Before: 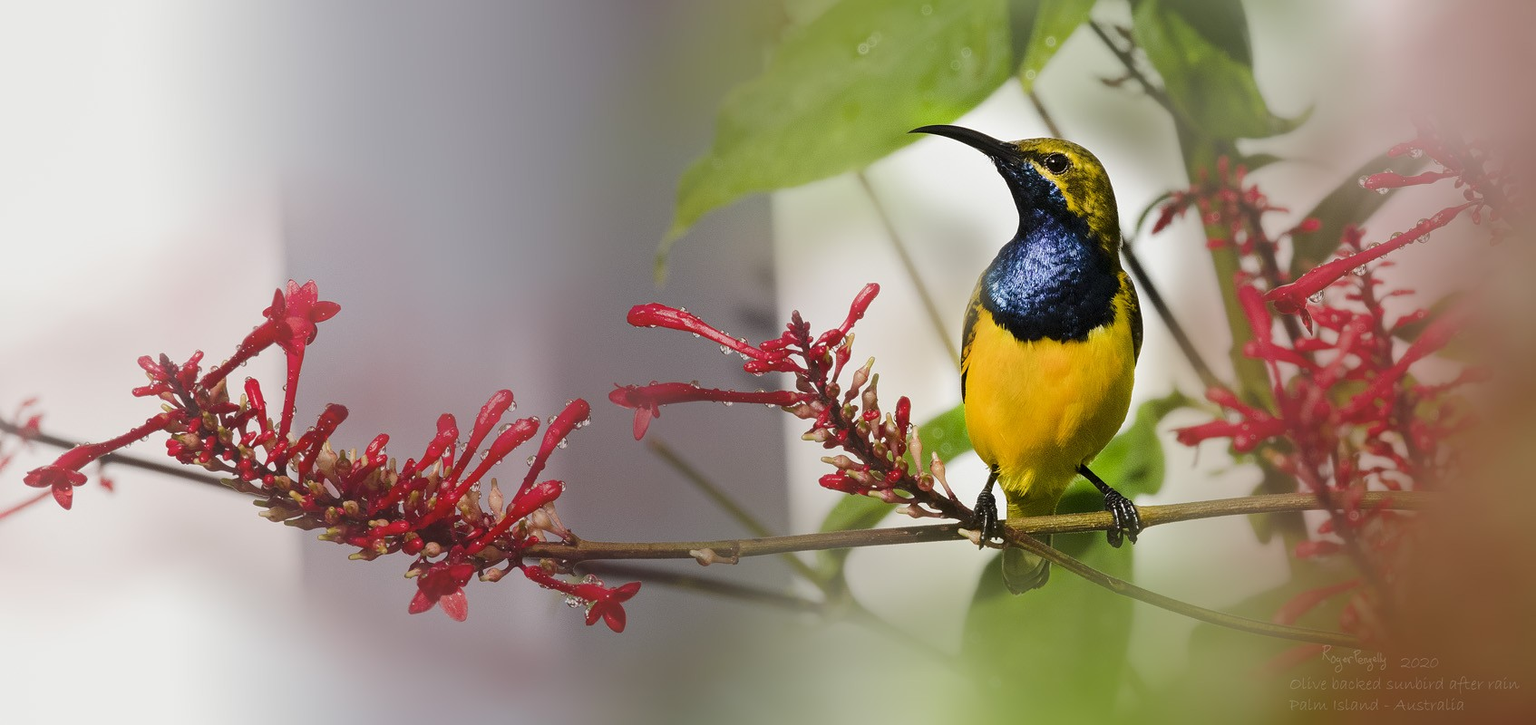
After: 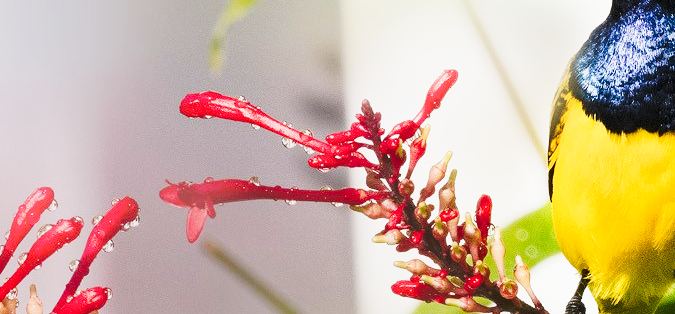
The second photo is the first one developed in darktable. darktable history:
exposure: compensate exposure bias true, compensate highlight preservation false
crop: left 30.249%, top 30.476%, right 29.888%, bottom 30.248%
tone curve: curves: ch0 [(0, 0) (0.003, 0.003) (0.011, 0.013) (0.025, 0.029) (0.044, 0.052) (0.069, 0.082) (0.1, 0.118) (0.136, 0.161) (0.177, 0.21) (0.224, 0.27) (0.277, 0.38) (0.335, 0.49) (0.399, 0.594) (0.468, 0.692) (0.543, 0.794) (0.623, 0.857) (0.709, 0.919) (0.801, 0.955) (0.898, 0.978) (1, 1)], preserve colors none
